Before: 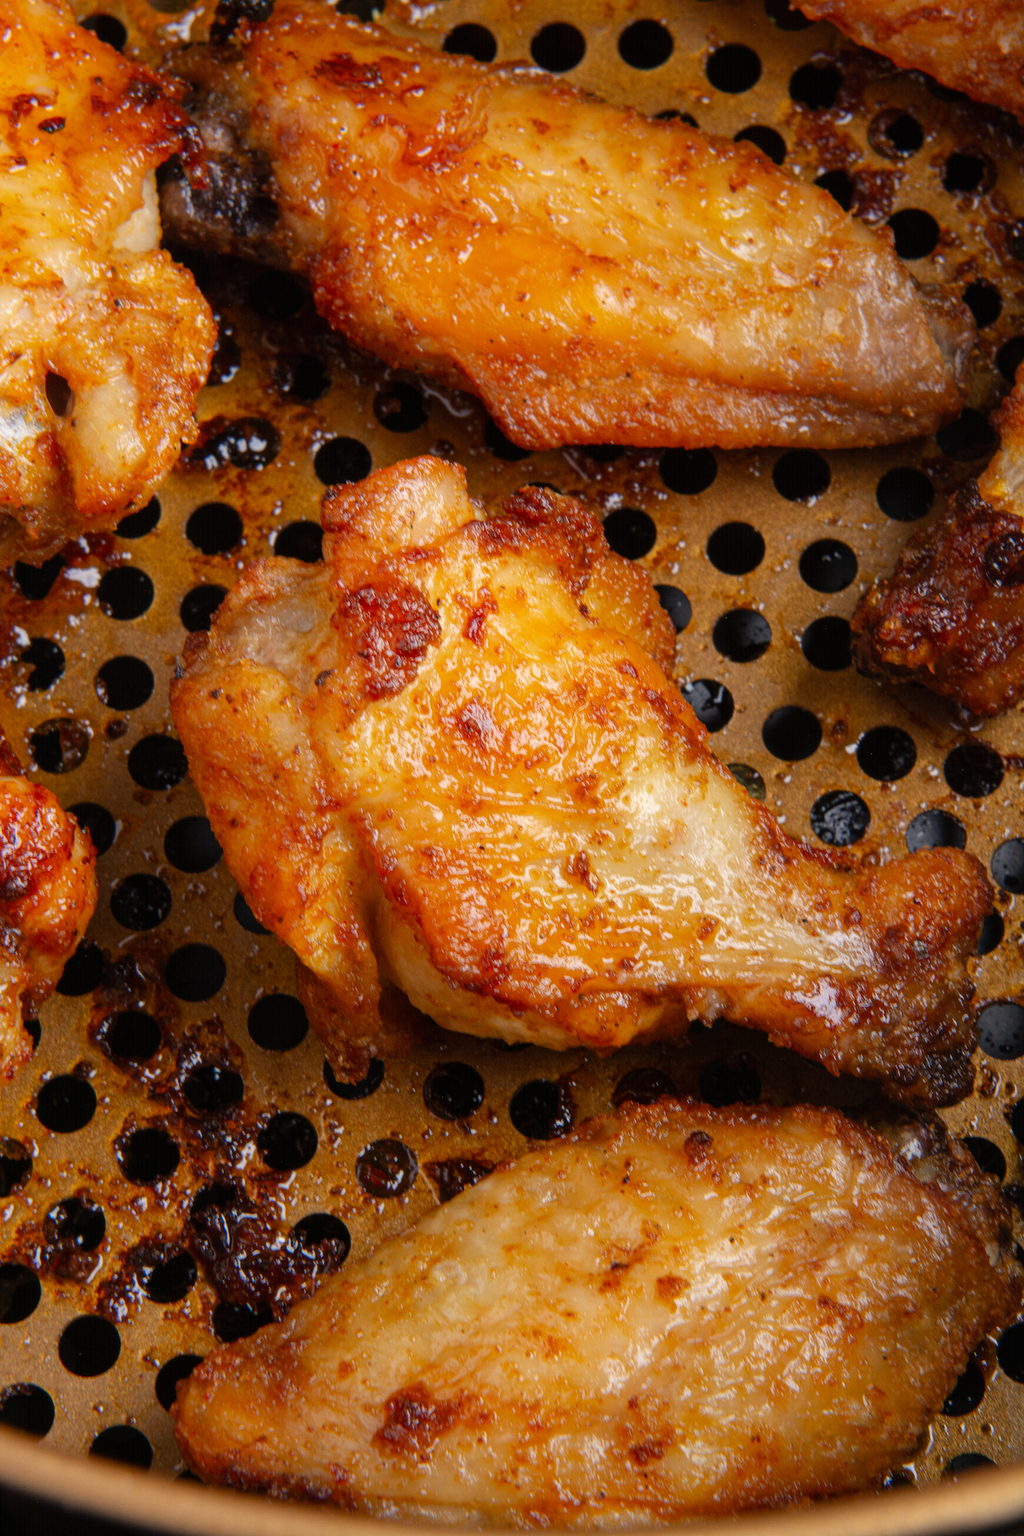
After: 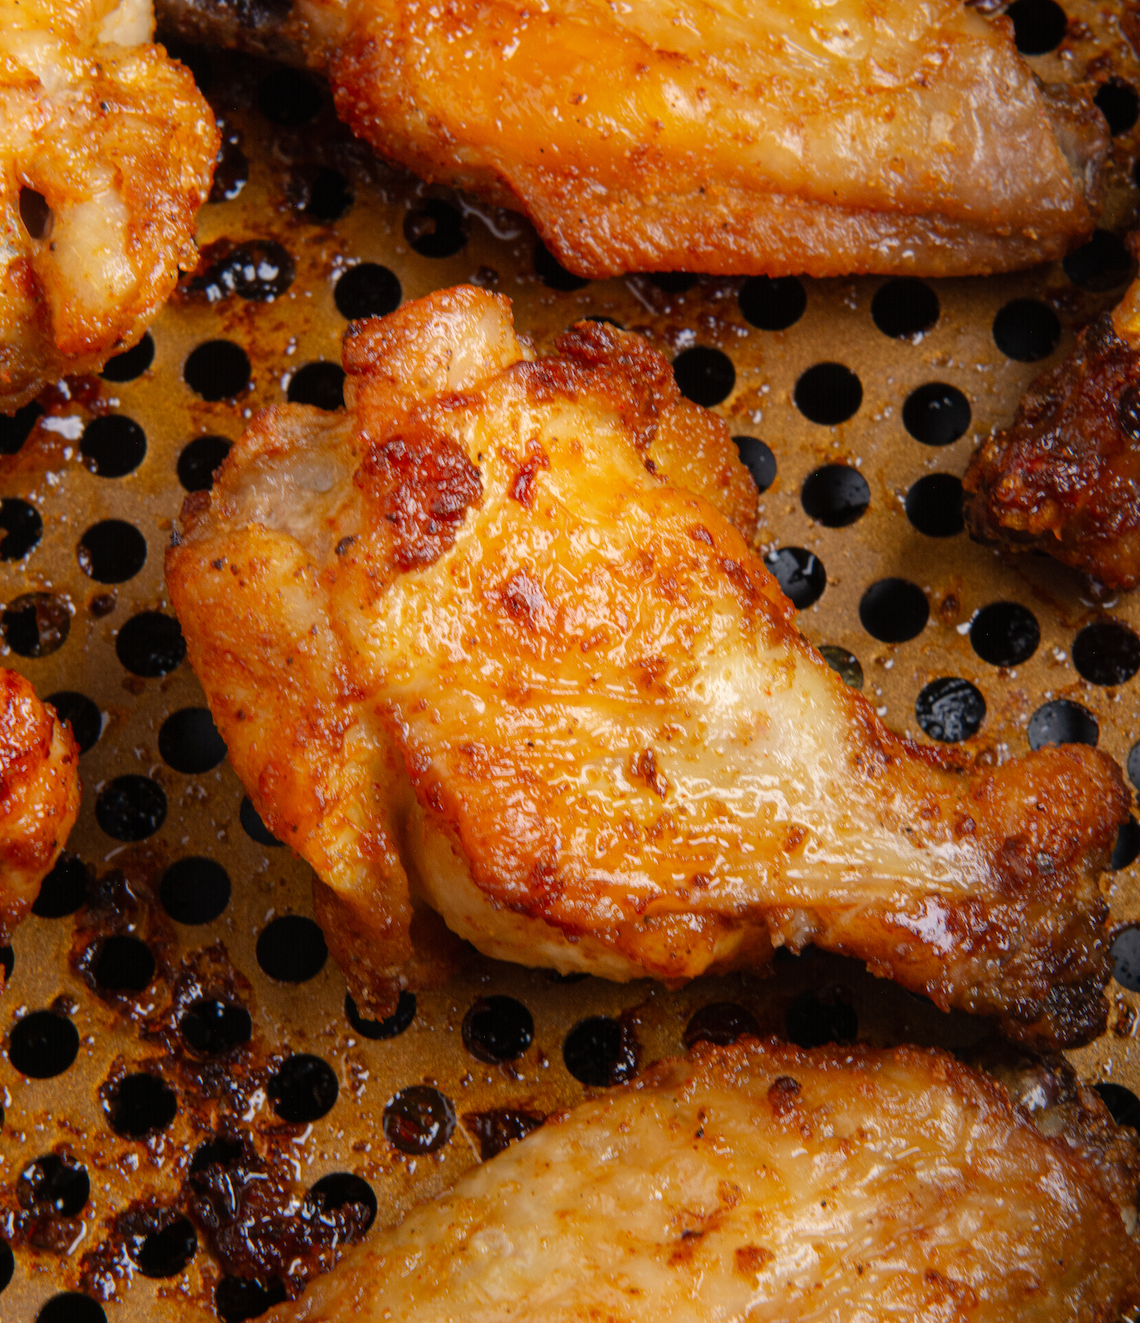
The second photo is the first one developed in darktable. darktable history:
crop and rotate: left 2.912%, top 13.874%, right 2.08%, bottom 12.585%
tone equalizer: on, module defaults
